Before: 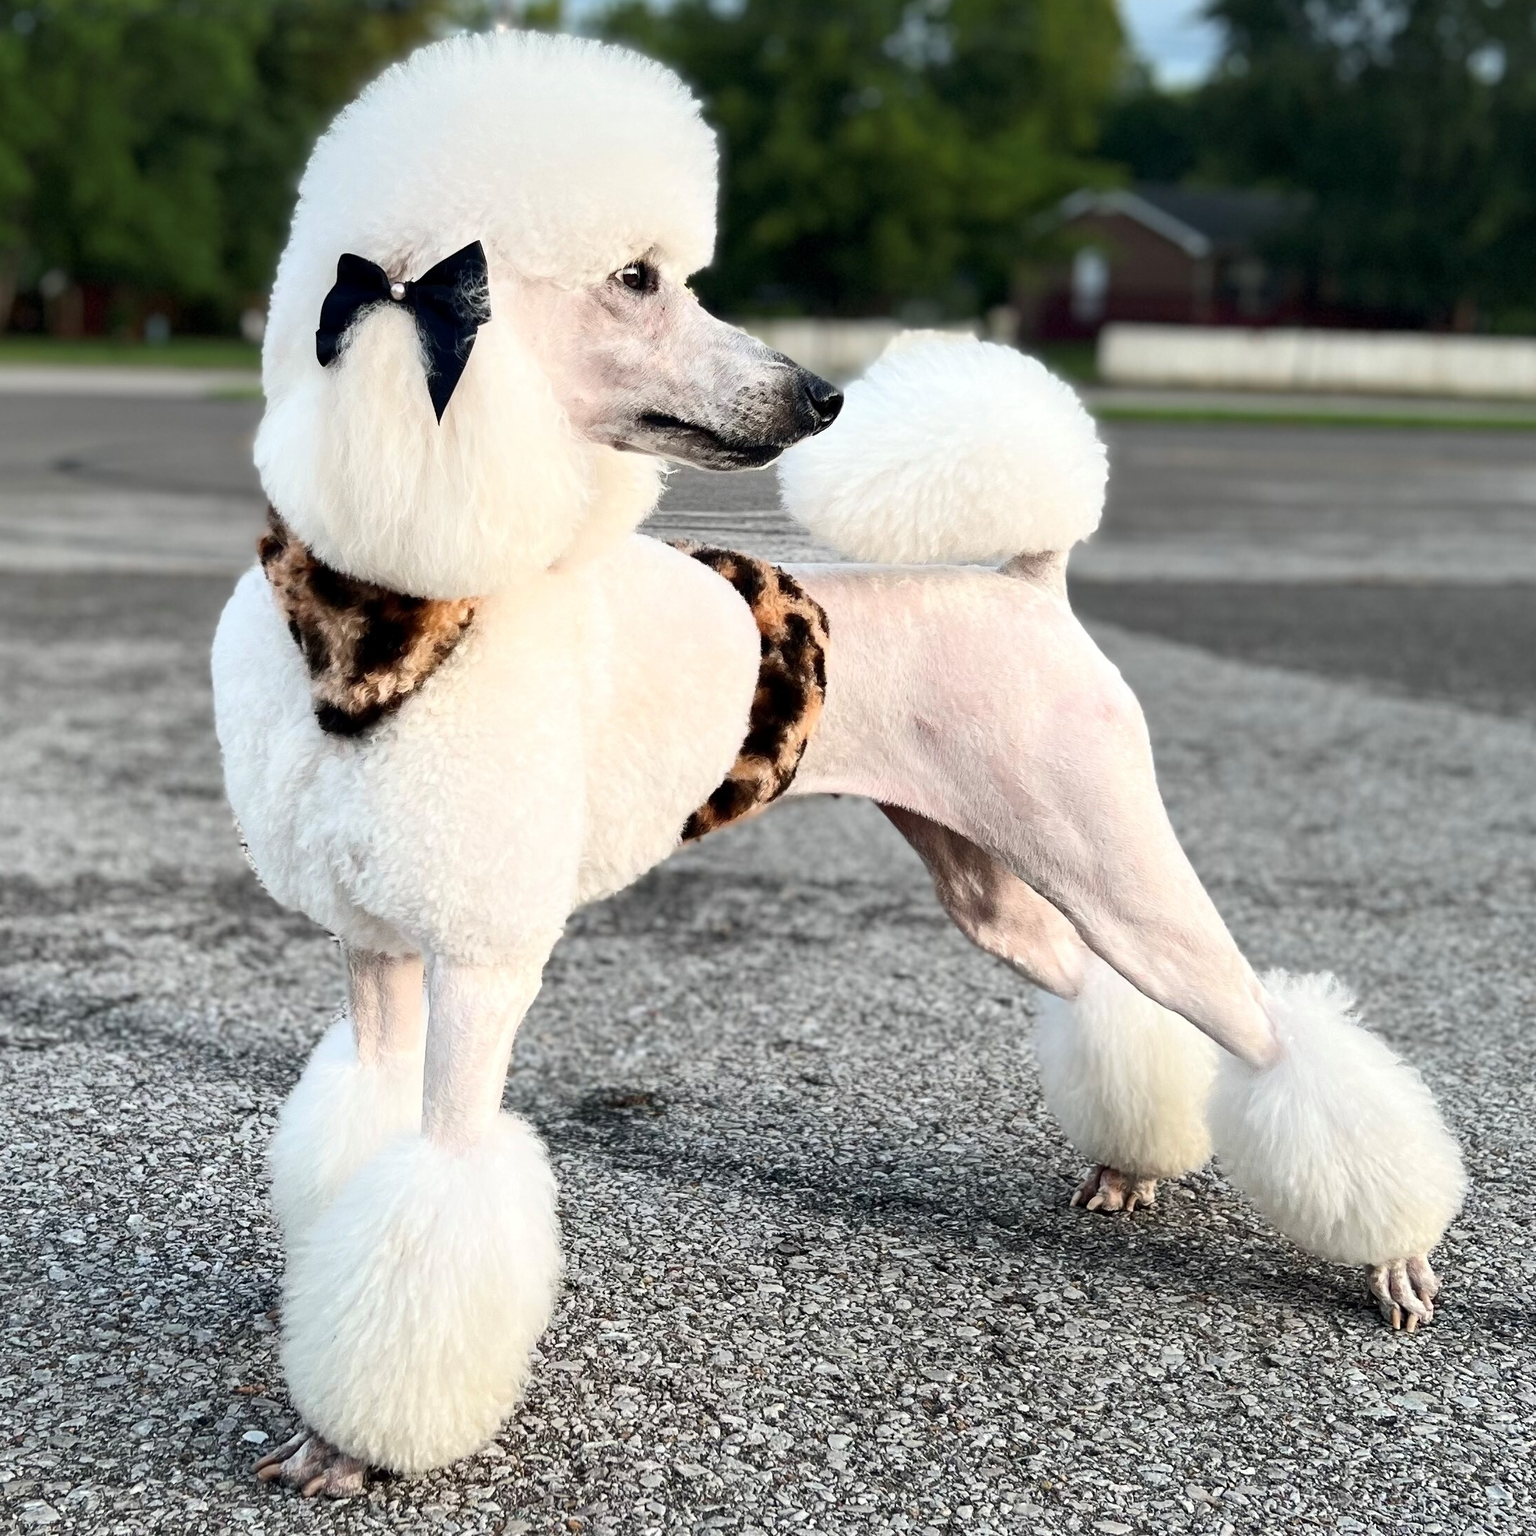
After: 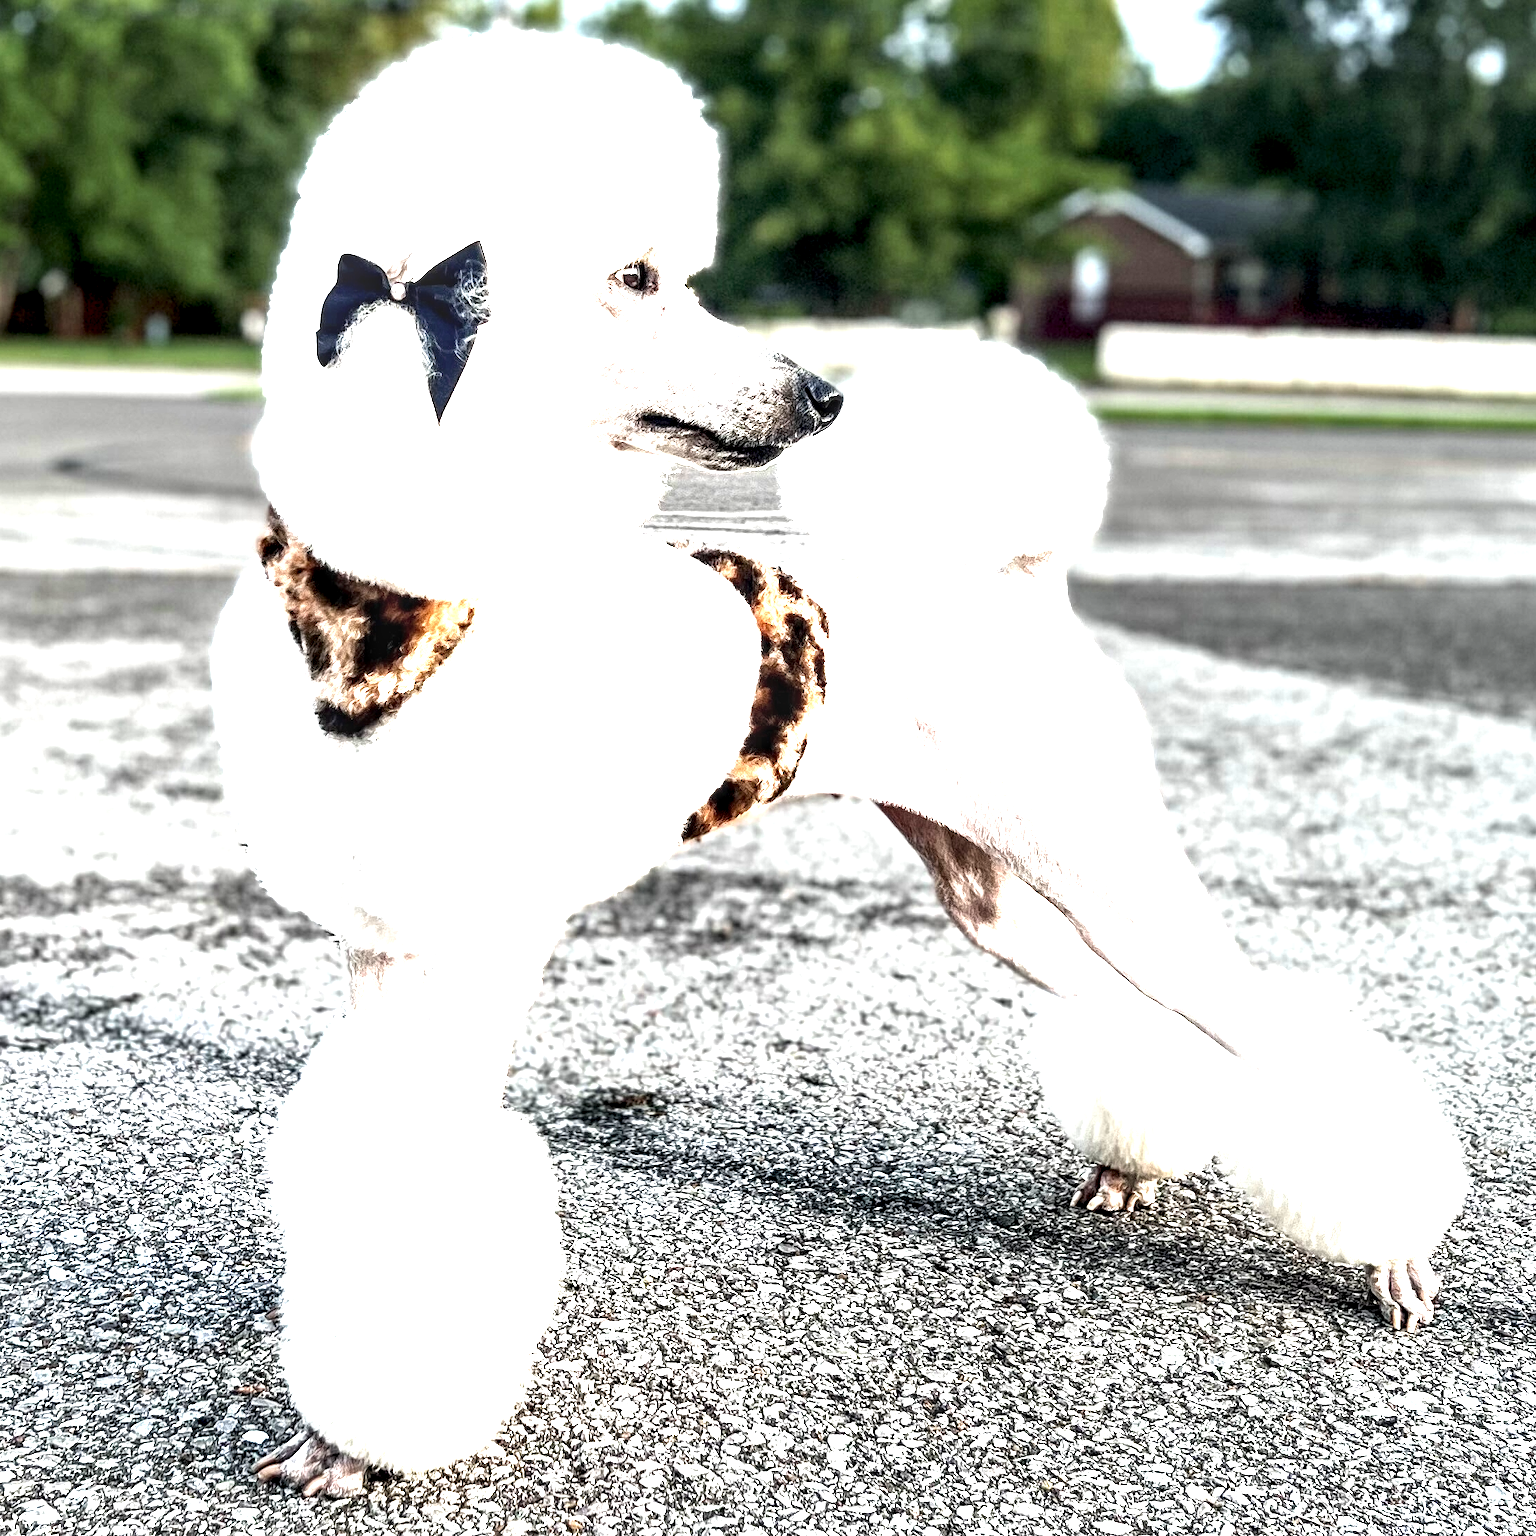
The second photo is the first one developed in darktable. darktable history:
local contrast: highlights 81%, shadows 58%, detail 175%, midtone range 0.601
exposure: black level correction 0, exposure 1.452 EV, compensate exposure bias true, compensate highlight preservation false
